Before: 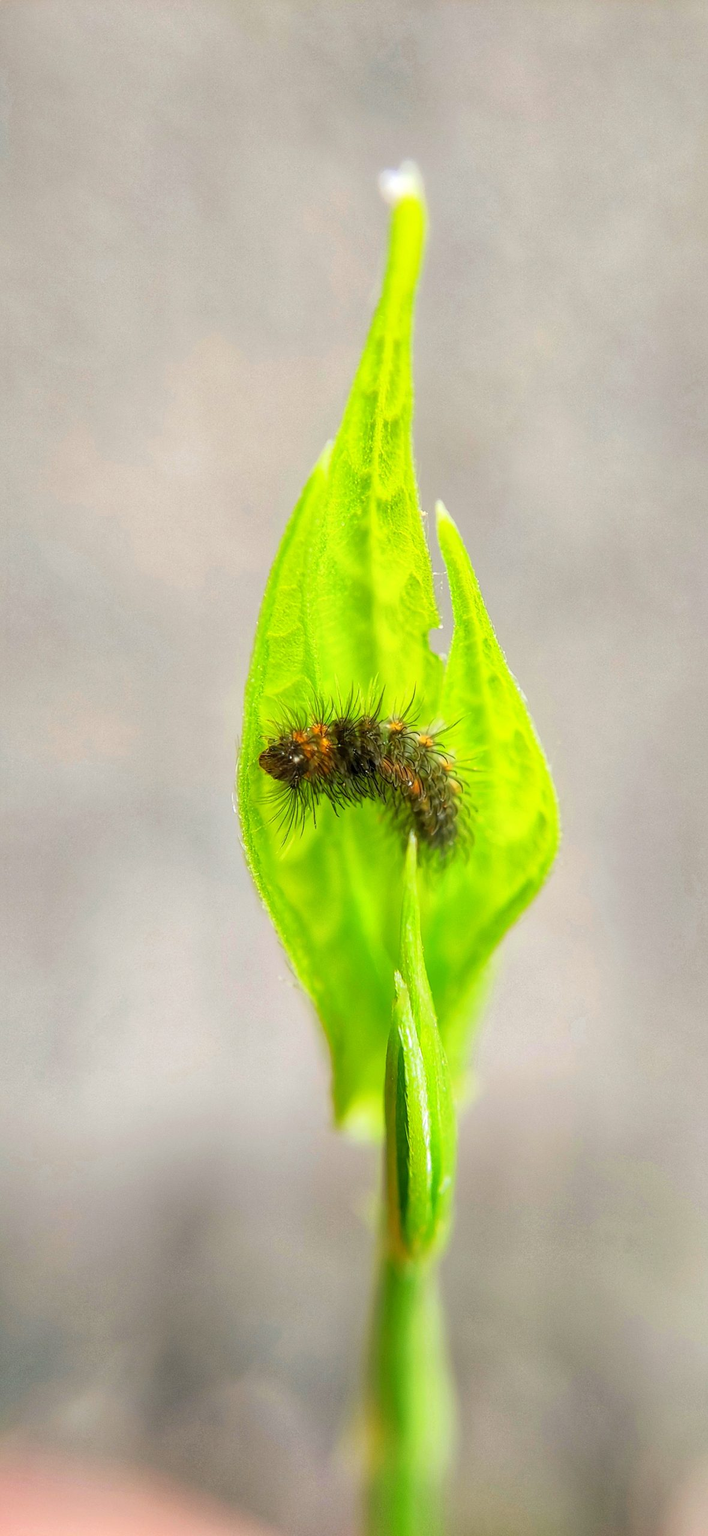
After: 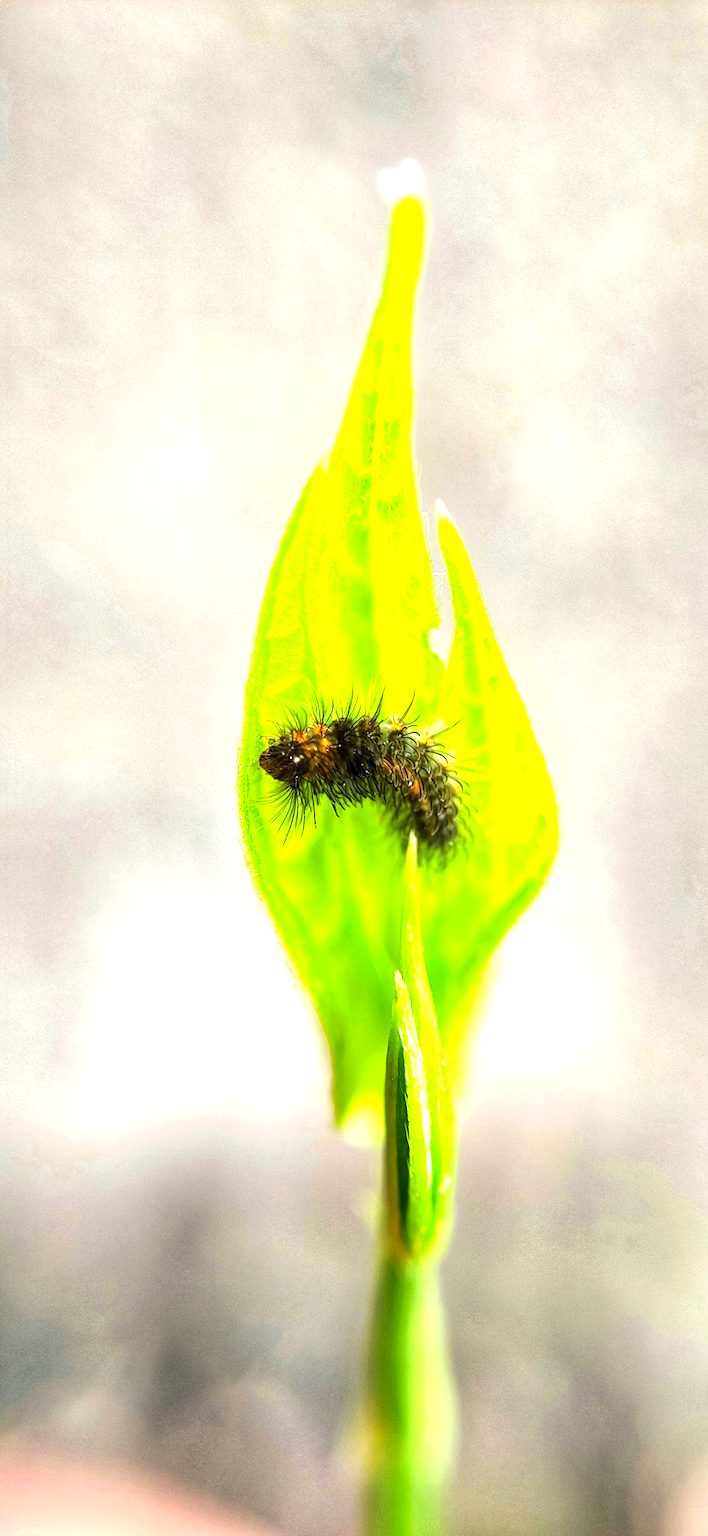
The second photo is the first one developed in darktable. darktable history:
haze removal: compatibility mode true, adaptive false
tone equalizer: -8 EV -1.08 EV, -7 EV -1.01 EV, -6 EV -0.867 EV, -5 EV -0.578 EV, -3 EV 0.578 EV, -2 EV 0.867 EV, -1 EV 1.01 EV, +0 EV 1.08 EV, edges refinement/feathering 500, mask exposure compensation -1.57 EV, preserve details no
